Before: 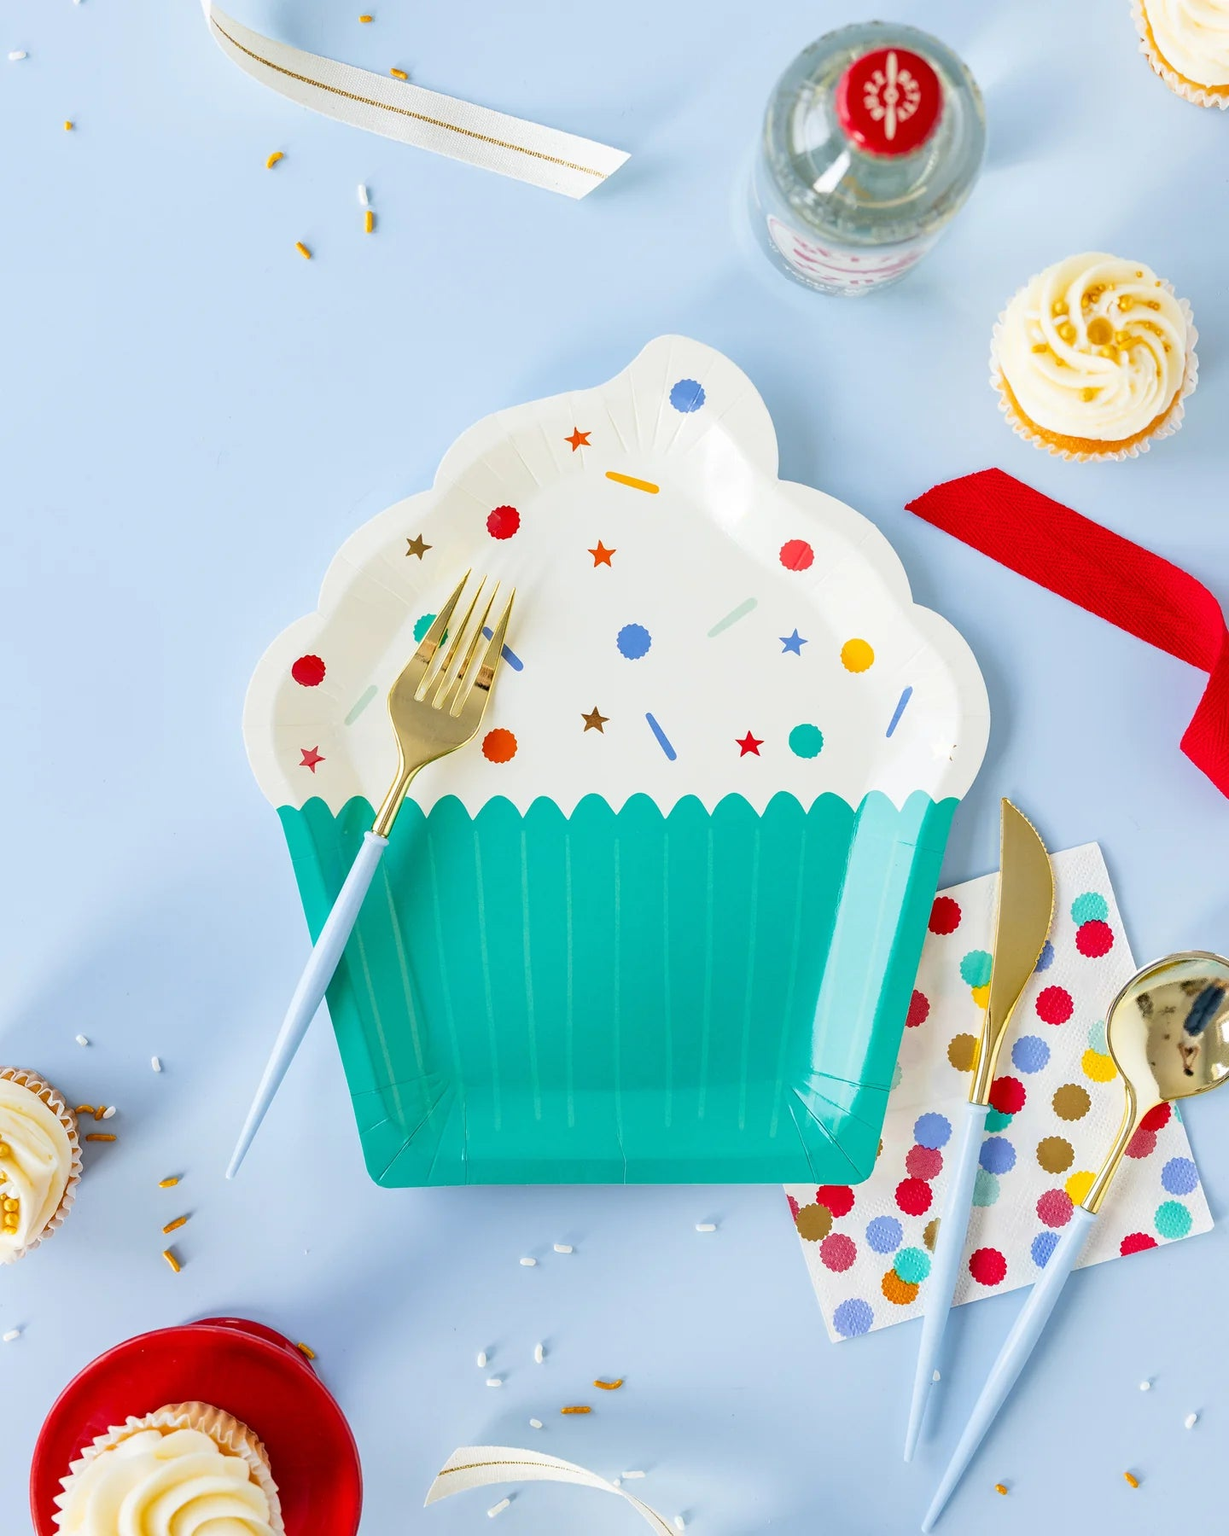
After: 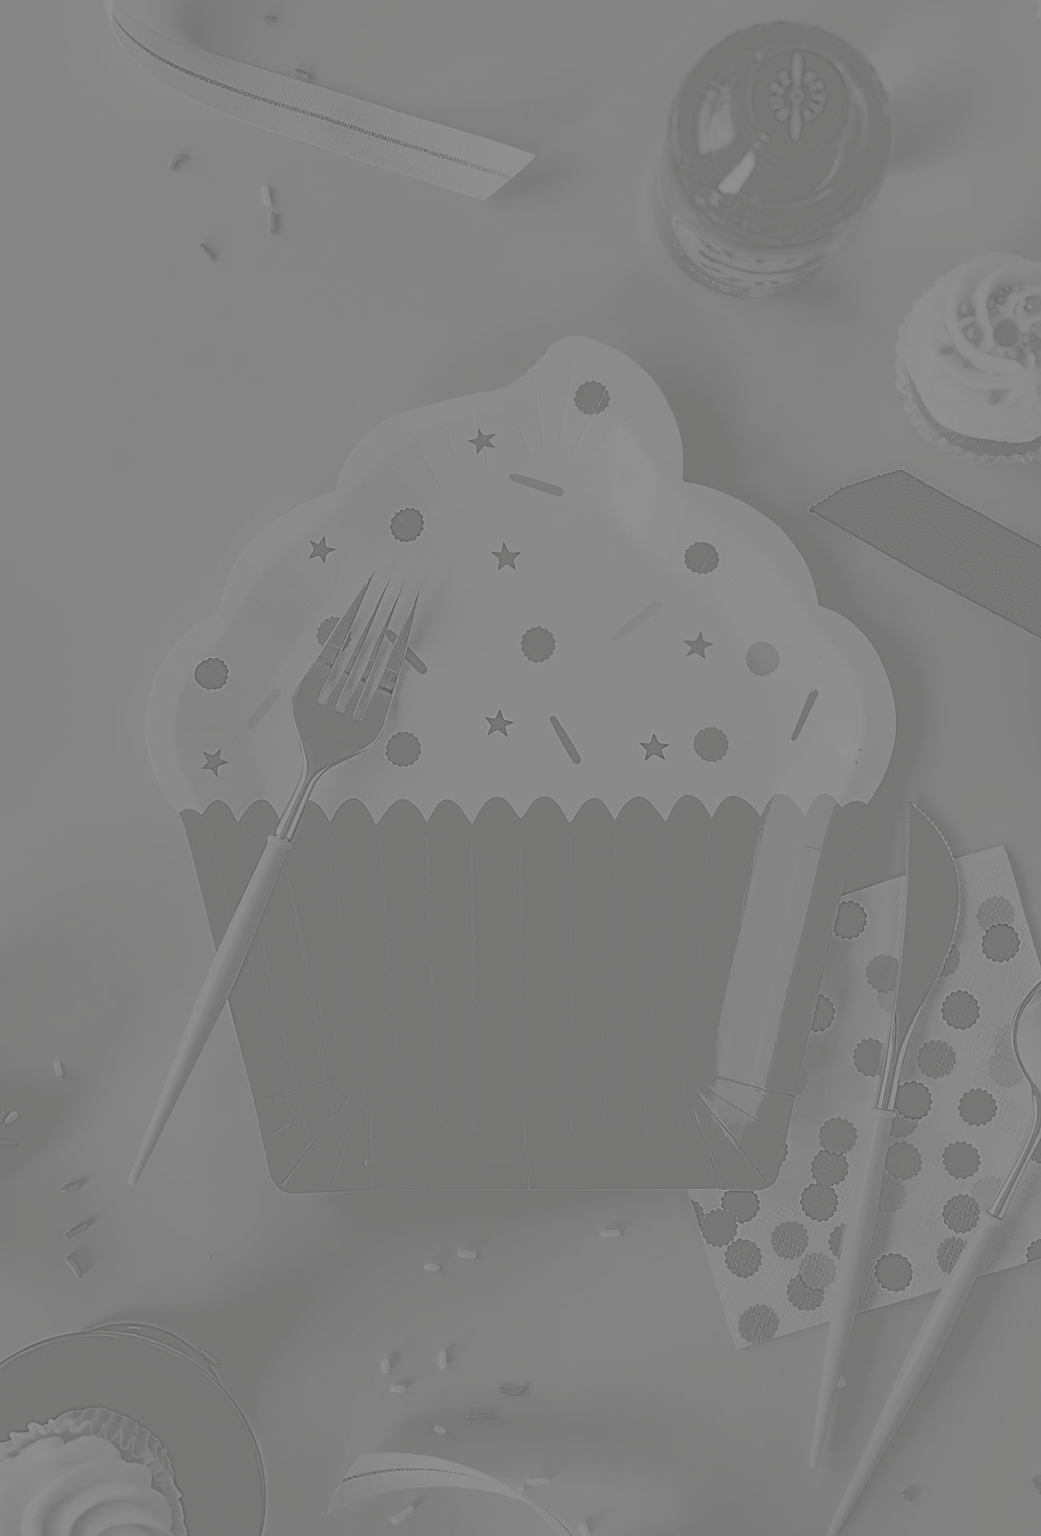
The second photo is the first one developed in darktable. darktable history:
crop: left 8.026%, right 7.374%
color balance rgb: shadows lift › chroma 1%, shadows lift › hue 113°, highlights gain › chroma 0.2%, highlights gain › hue 333°, perceptual saturation grading › global saturation 20%, perceptual saturation grading › highlights -50%, perceptual saturation grading › shadows 25%, contrast -10%
exposure: black level correction 0, exposure 1.2 EV, compensate exposure bias true, compensate highlight preservation false
highpass: sharpness 5.84%, contrast boost 8.44%
